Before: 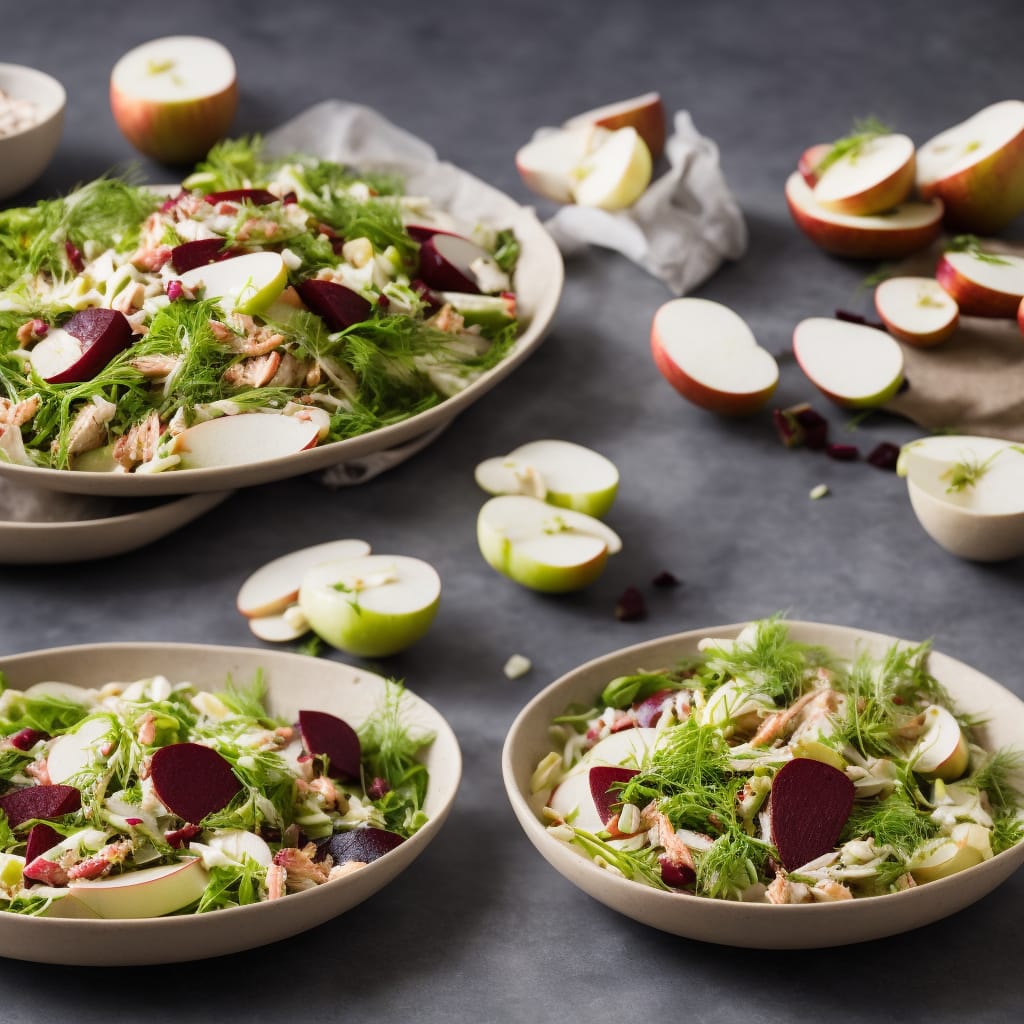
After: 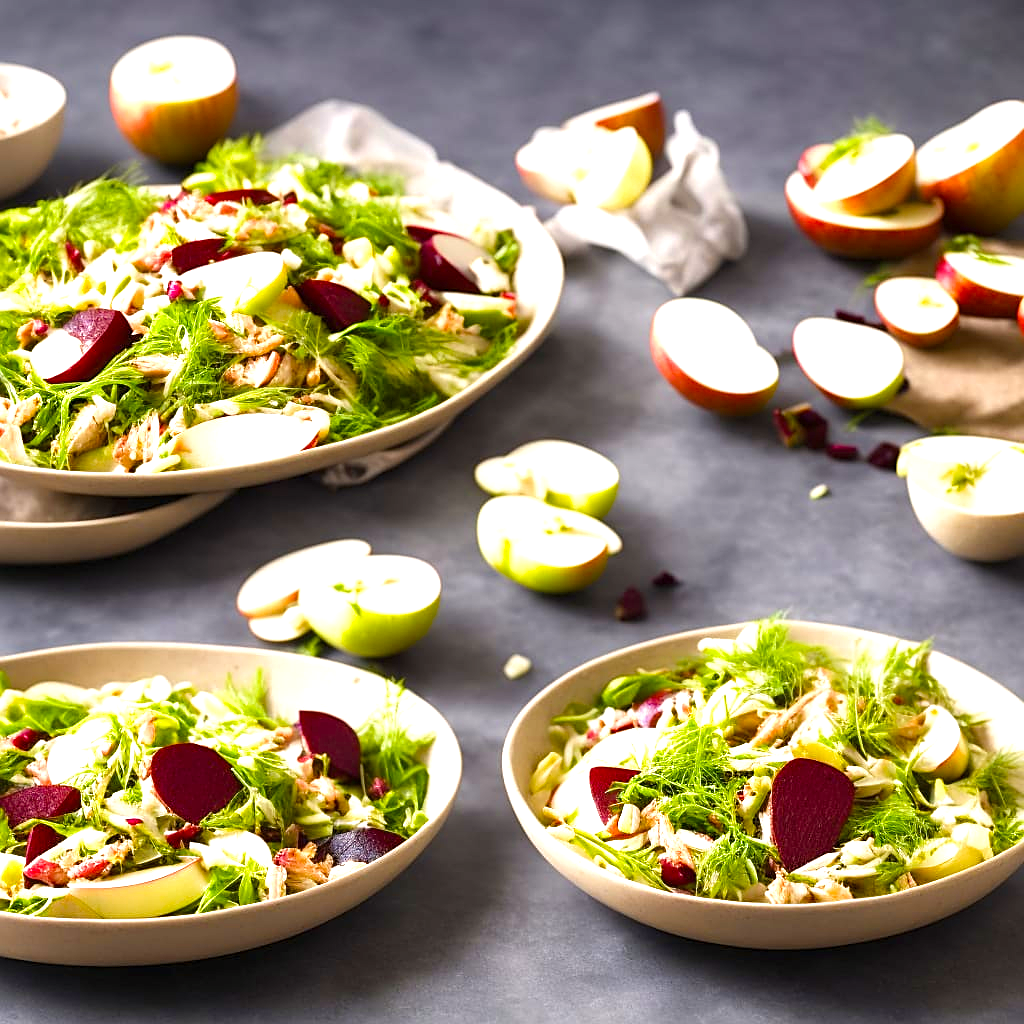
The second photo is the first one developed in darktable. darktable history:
sharpen: on, module defaults
exposure: exposure 0.943 EV, compensate highlight preservation false
velvia: strength 32%, mid-tones bias 0.2
color calibration: x 0.342, y 0.356, temperature 5122 K
